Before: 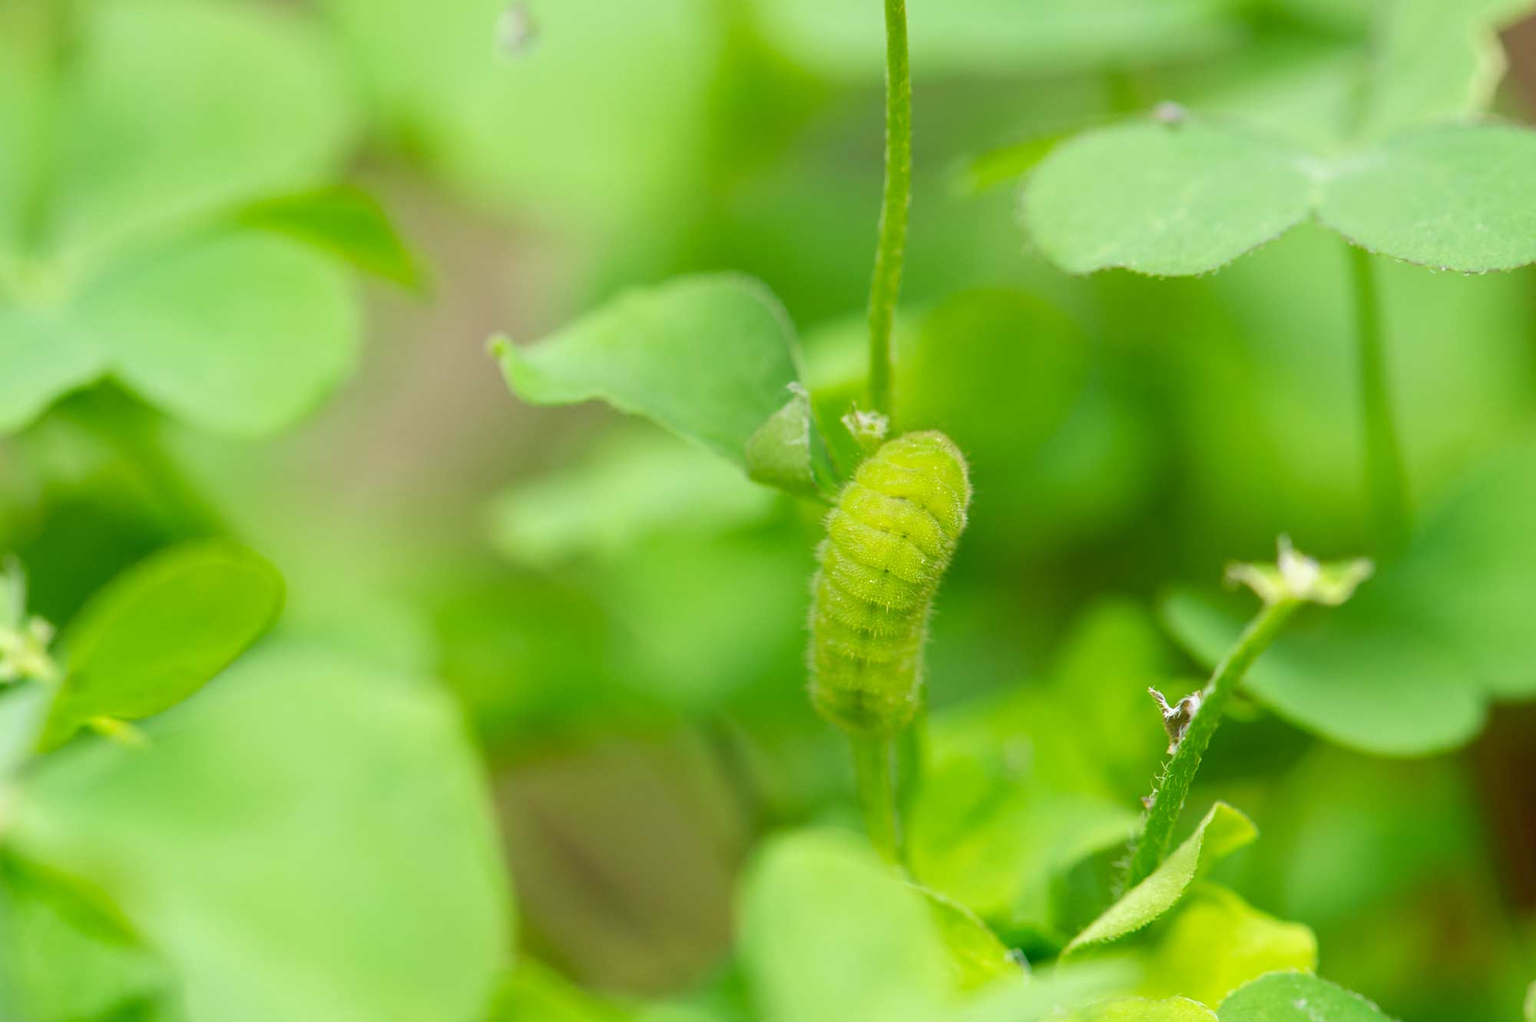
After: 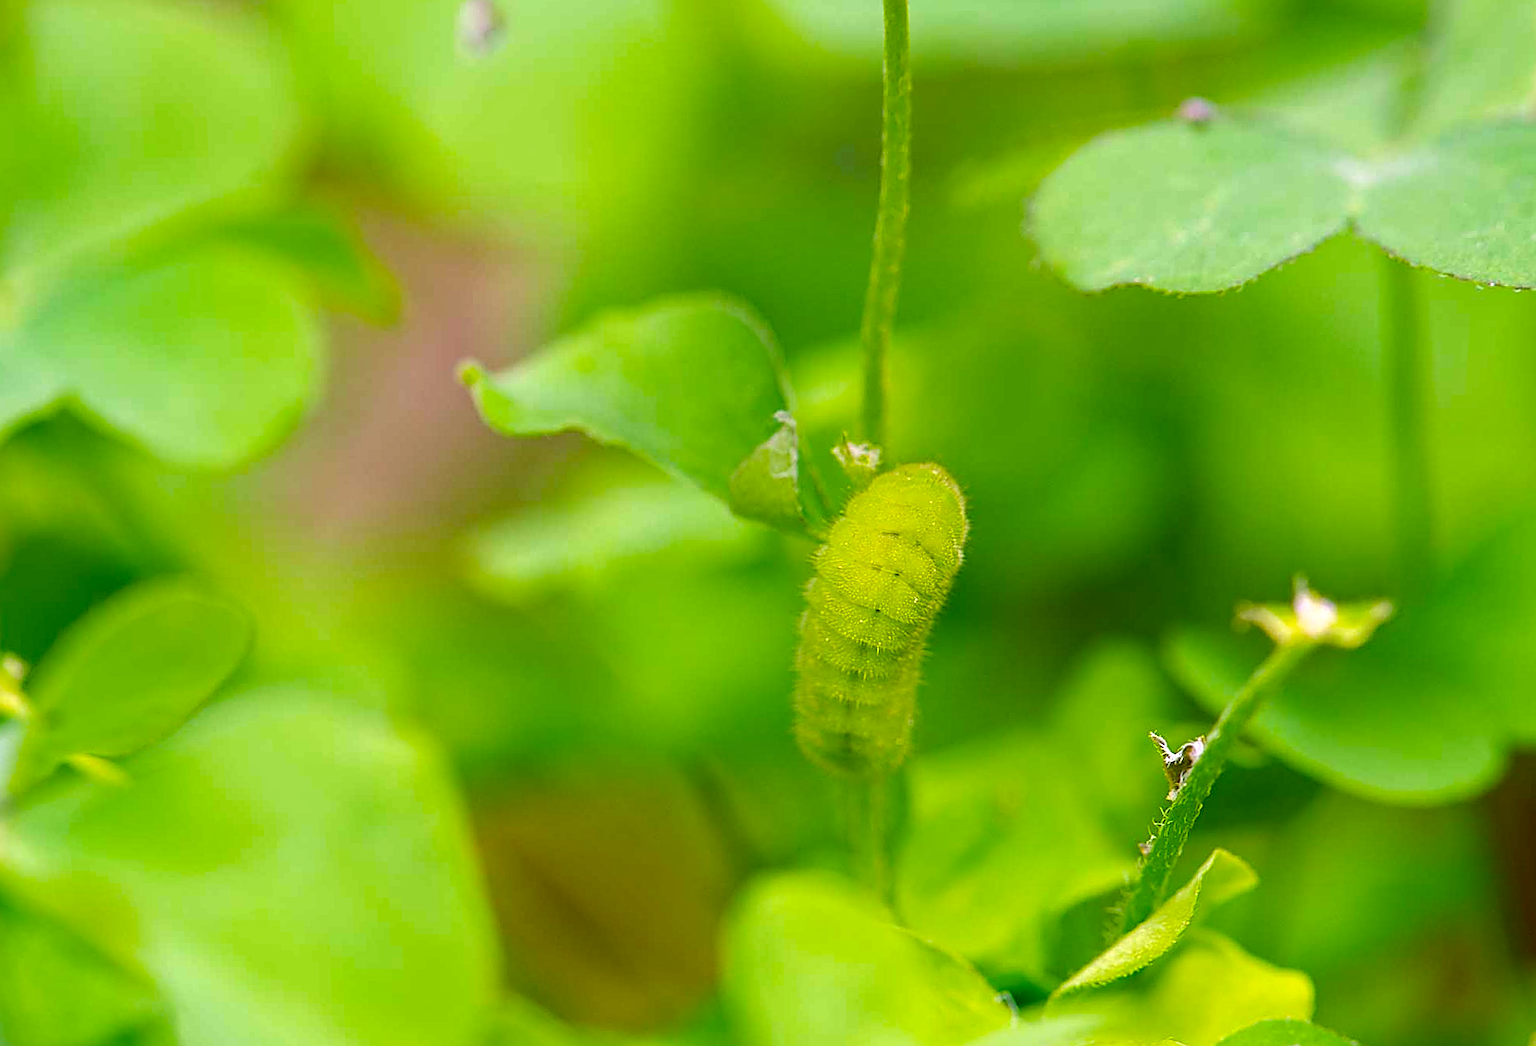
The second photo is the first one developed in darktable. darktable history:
haze removal: strength 0.4, distance 0.22, compatibility mode true, adaptive false
sharpen: radius 1.685, amount 1.294
rotate and perspective: rotation 0.074°, lens shift (vertical) 0.096, lens shift (horizontal) -0.041, crop left 0.043, crop right 0.952, crop top 0.024, crop bottom 0.979
color balance rgb: shadows lift › chroma 2%, shadows lift › hue 217.2°, power › chroma 0.25%, power › hue 60°, highlights gain › chroma 1.5%, highlights gain › hue 309.6°, global offset › luminance -0.5%, perceptual saturation grading › global saturation 15%, global vibrance 20%
